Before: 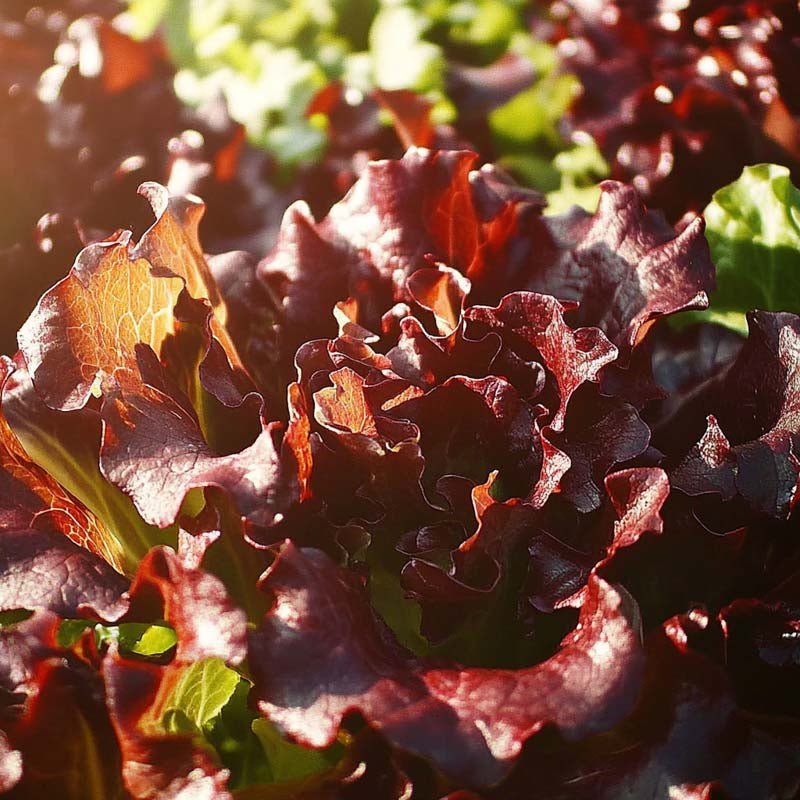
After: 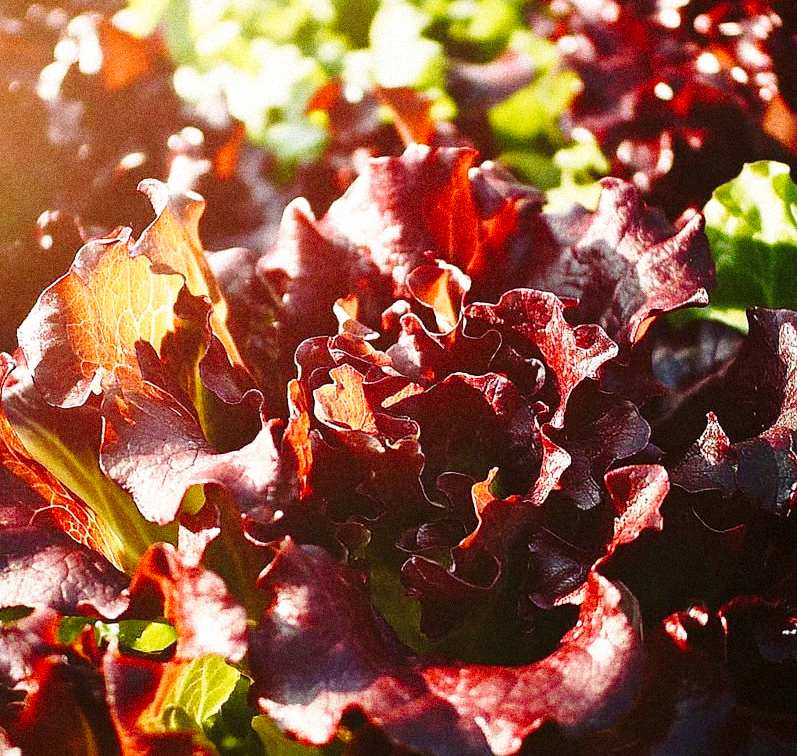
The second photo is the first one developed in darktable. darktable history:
base curve: curves: ch0 [(0, 0) (0.028, 0.03) (0.121, 0.232) (0.46, 0.748) (0.859, 0.968) (1, 1)], preserve colors none
crop: top 0.448%, right 0.264%, bottom 5.045%
grain: coarseness 14.49 ISO, strength 48.04%, mid-tones bias 35%
